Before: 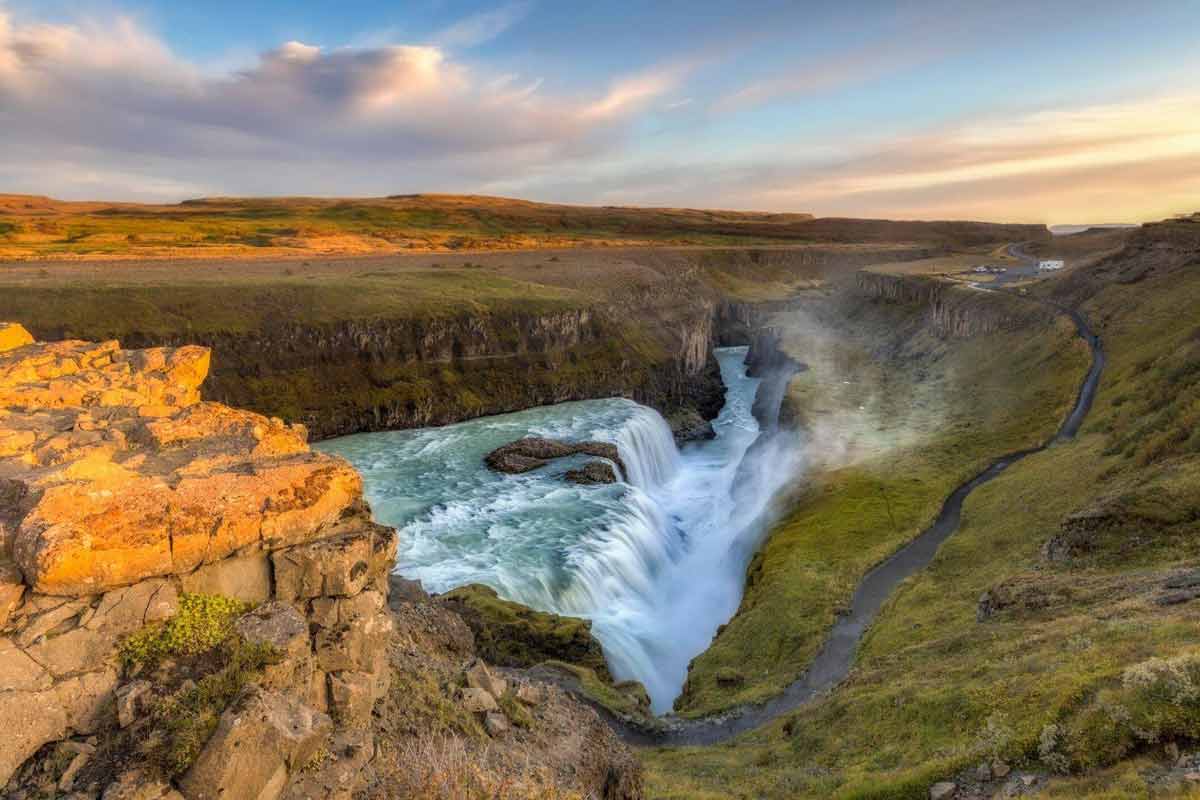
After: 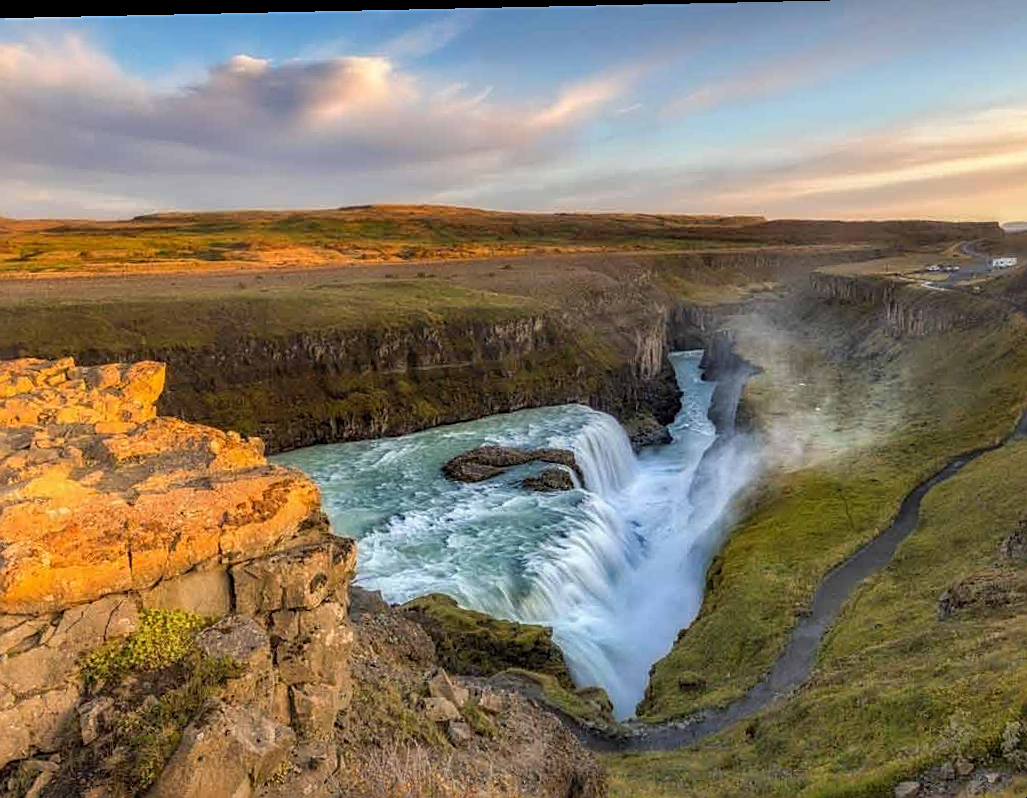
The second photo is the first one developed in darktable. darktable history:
sharpen: on, module defaults
crop and rotate: angle 1.22°, left 4.326%, top 0.698%, right 11.262%, bottom 2.533%
